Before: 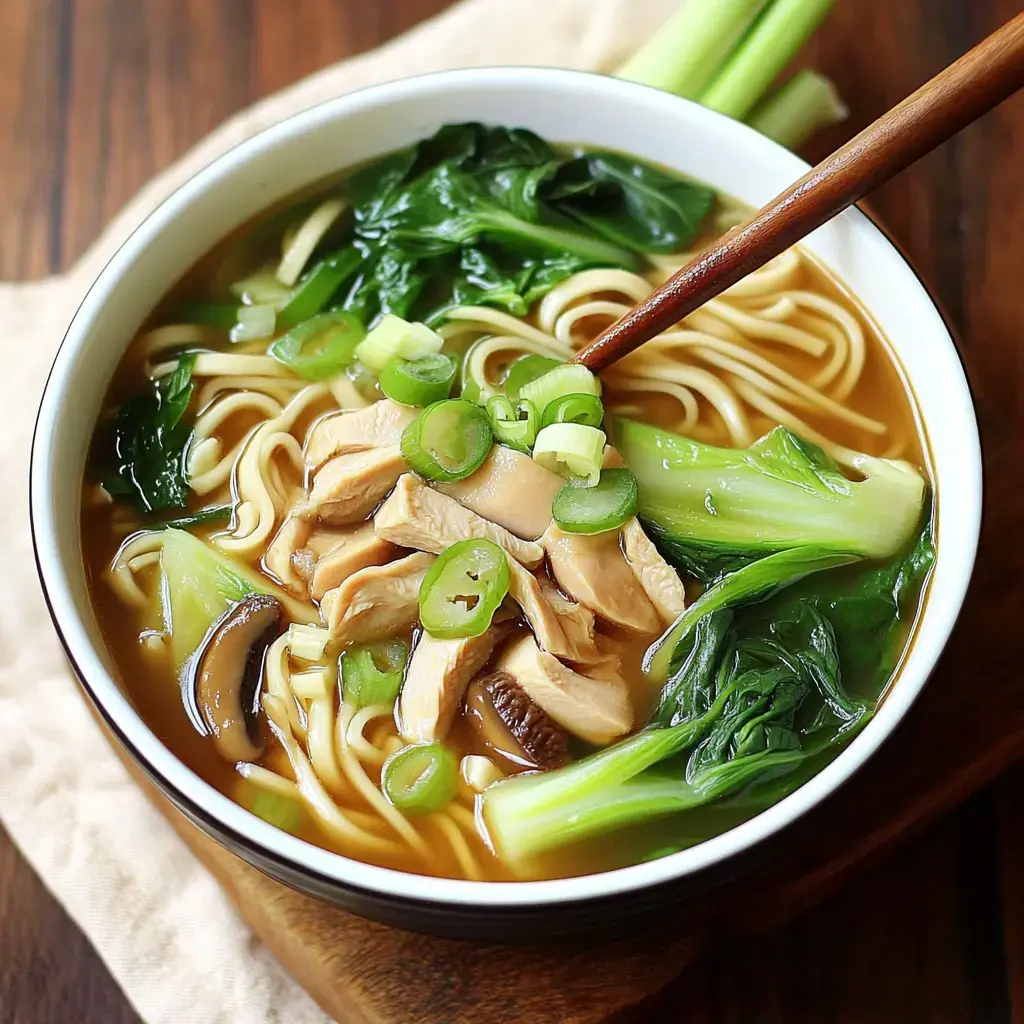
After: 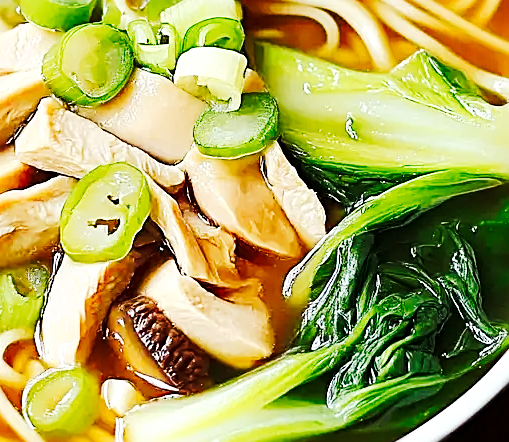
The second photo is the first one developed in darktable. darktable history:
crop: left 35.142%, top 36.794%, right 15.092%, bottom 19.95%
tone curve: curves: ch0 [(0, 0) (0.003, 0.005) (0.011, 0.011) (0.025, 0.02) (0.044, 0.03) (0.069, 0.041) (0.1, 0.062) (0.136, 0.089) (0.177, 0.135) (0.224, 0.189) (0.277, 0.259) (0.335, 0.373) (0.399, 0.499) (0.468, 0.622) (0.543, 0.724) (0.623, 0.807) (0.709, 0.868) (0.801, 0.916) (0.898, 0.964) (1, 1)], preserve colors none
sharpen: radius 2.58, amount 0.684
local contrast: highlights 100%, shadows 101%, detail 119%, midtone range 0.2
